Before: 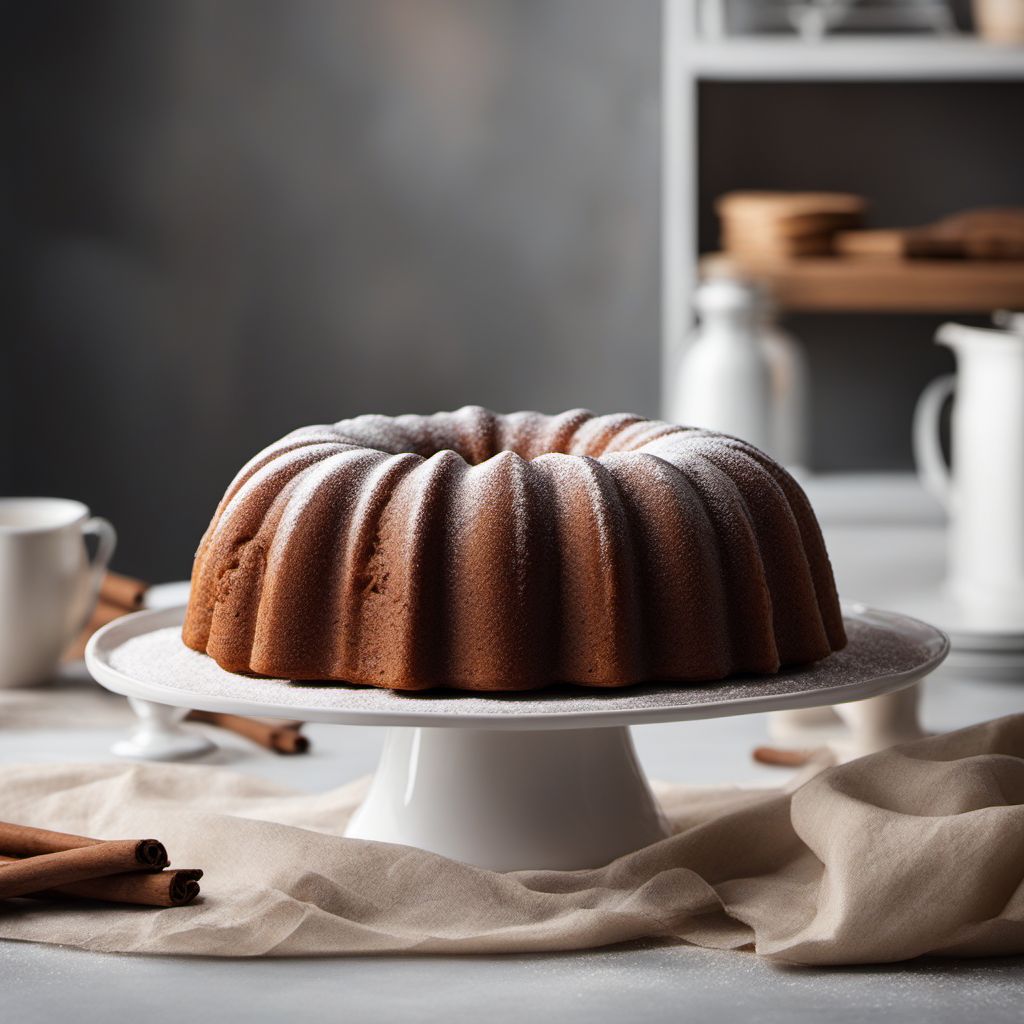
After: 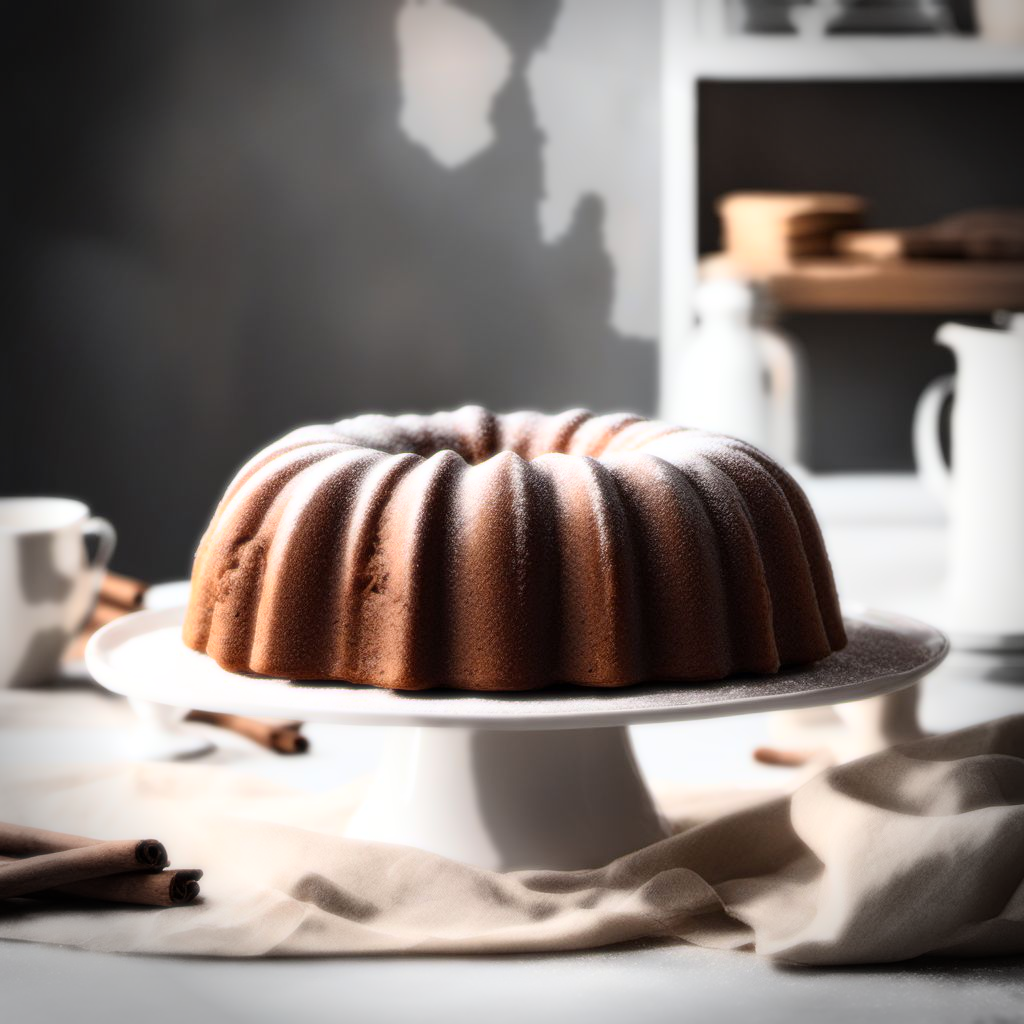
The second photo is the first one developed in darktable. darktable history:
vignetting: fall-off start 88.03%, fall-off radius 24.9%
bloom: size 0%, threshold 54.82%, strength 8.31%
